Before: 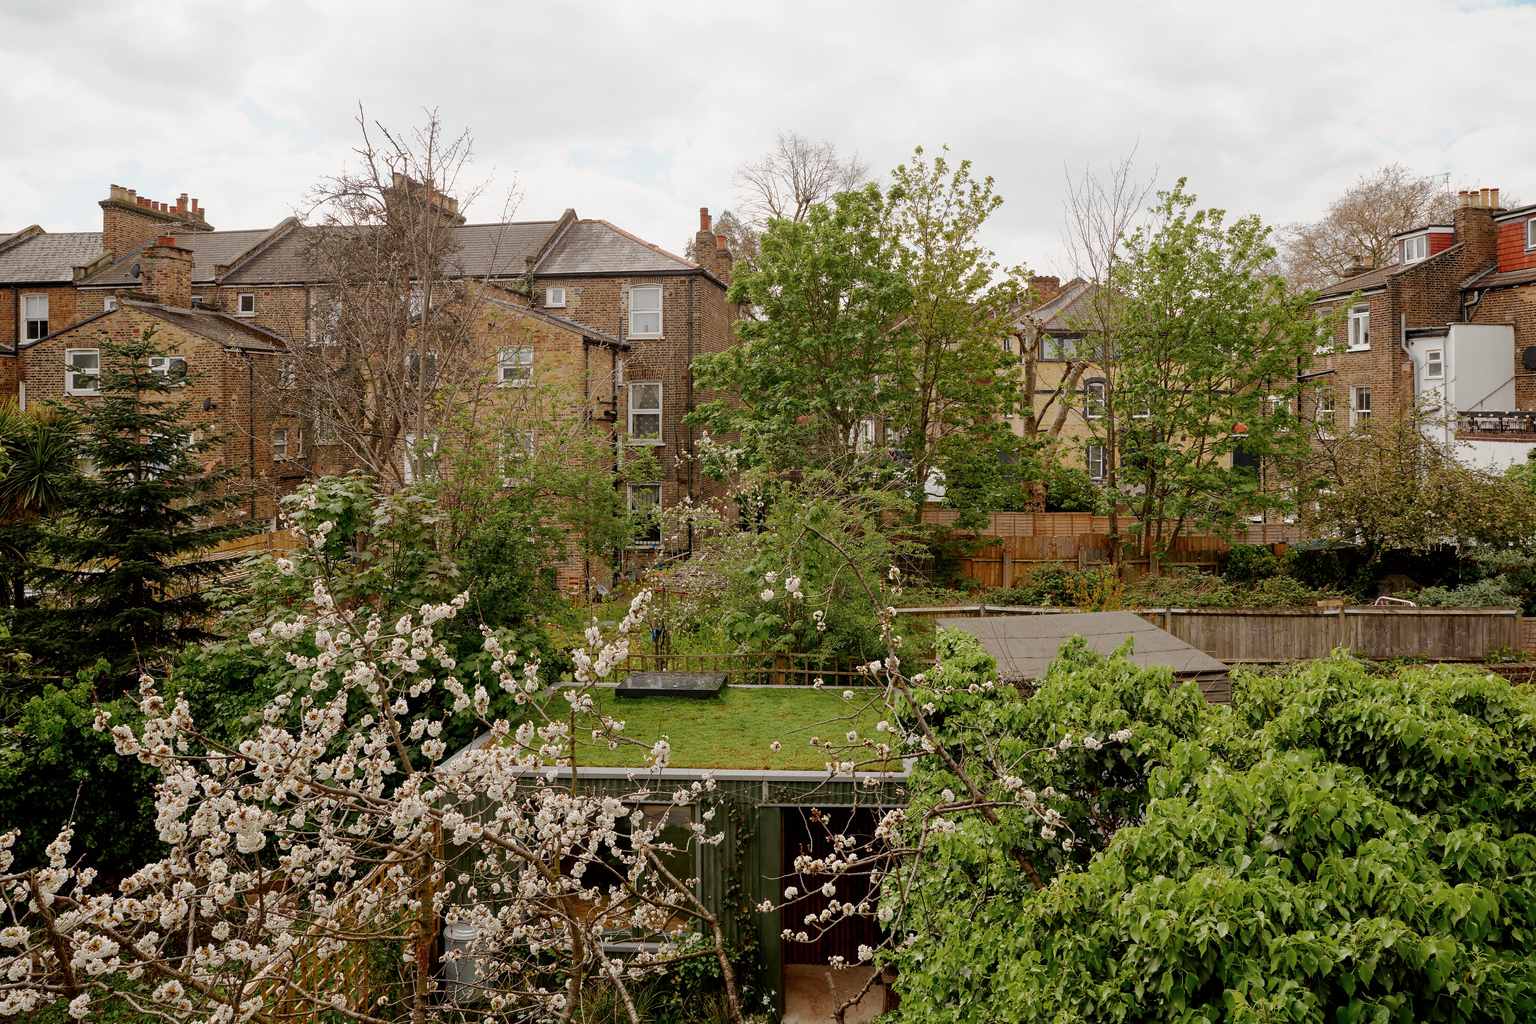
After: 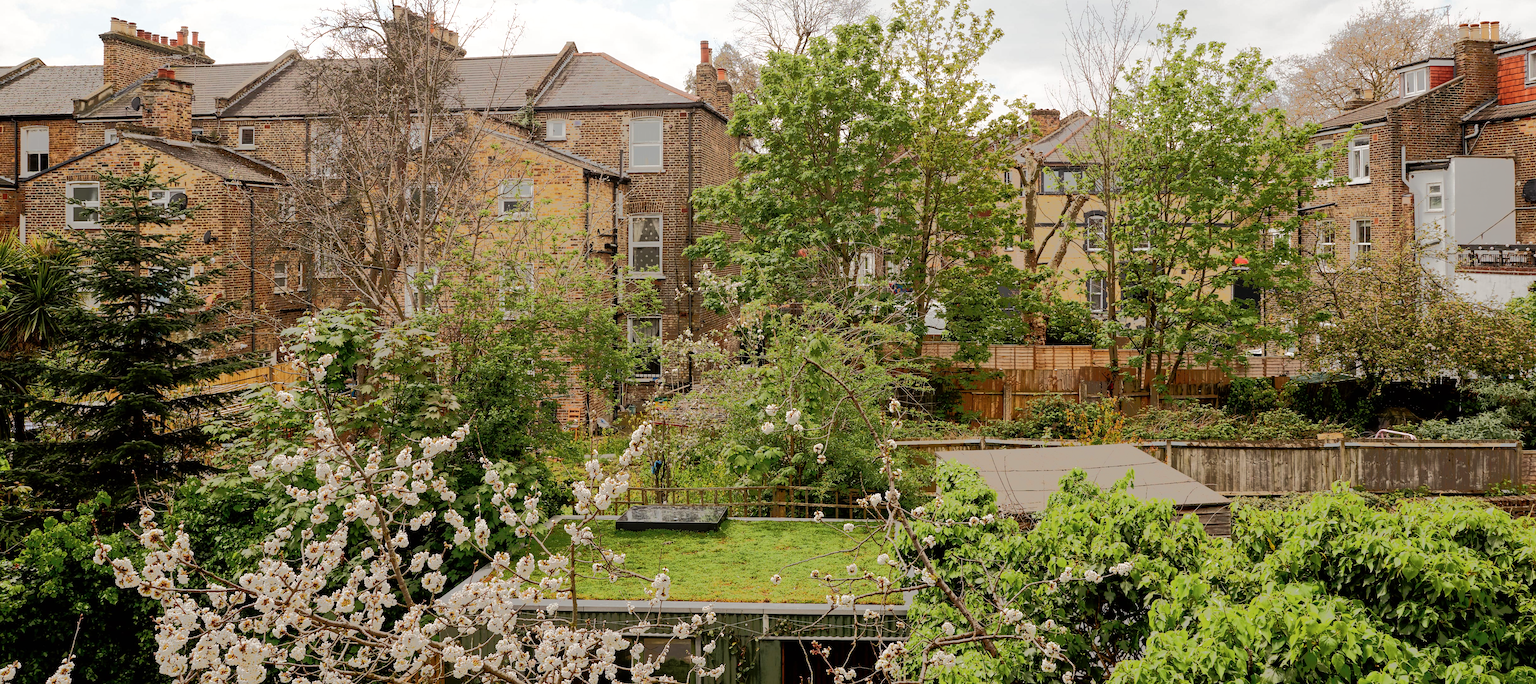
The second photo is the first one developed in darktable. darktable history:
crop: top 16.379%, bottom 16.781%
tone equalizer: -7 EV -0.62 EV, -6 EV 0.997 EV, -5 EV -0.444 EV, -4 EV 0.417 EV, -3 EV 0.437 EV, -2 EV 0.122 EV, -1 EV -0.174 EV, +0 EV -0.413 EV, edges refinement/feathering 500, mask exposure compensation -1.57 EV, preserve details no
exposure: exposure 0.123 EV, compensate exposure bias true, compensate highlight preservation false
